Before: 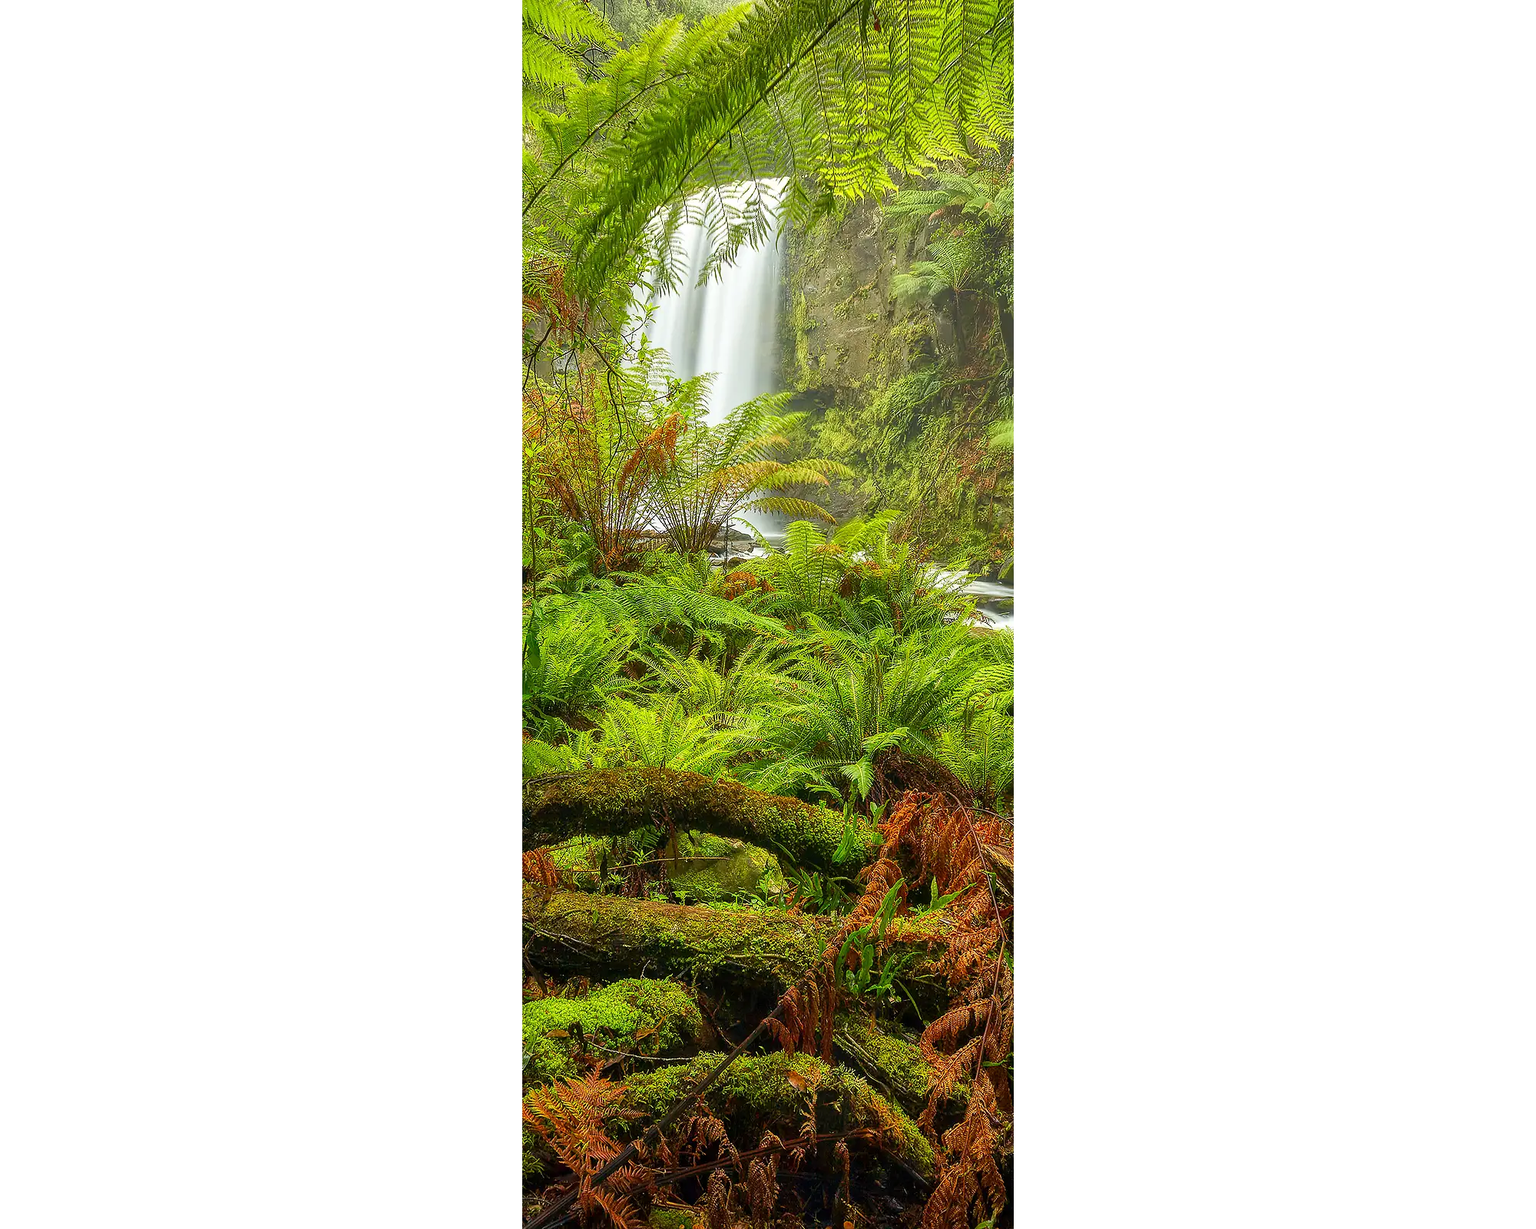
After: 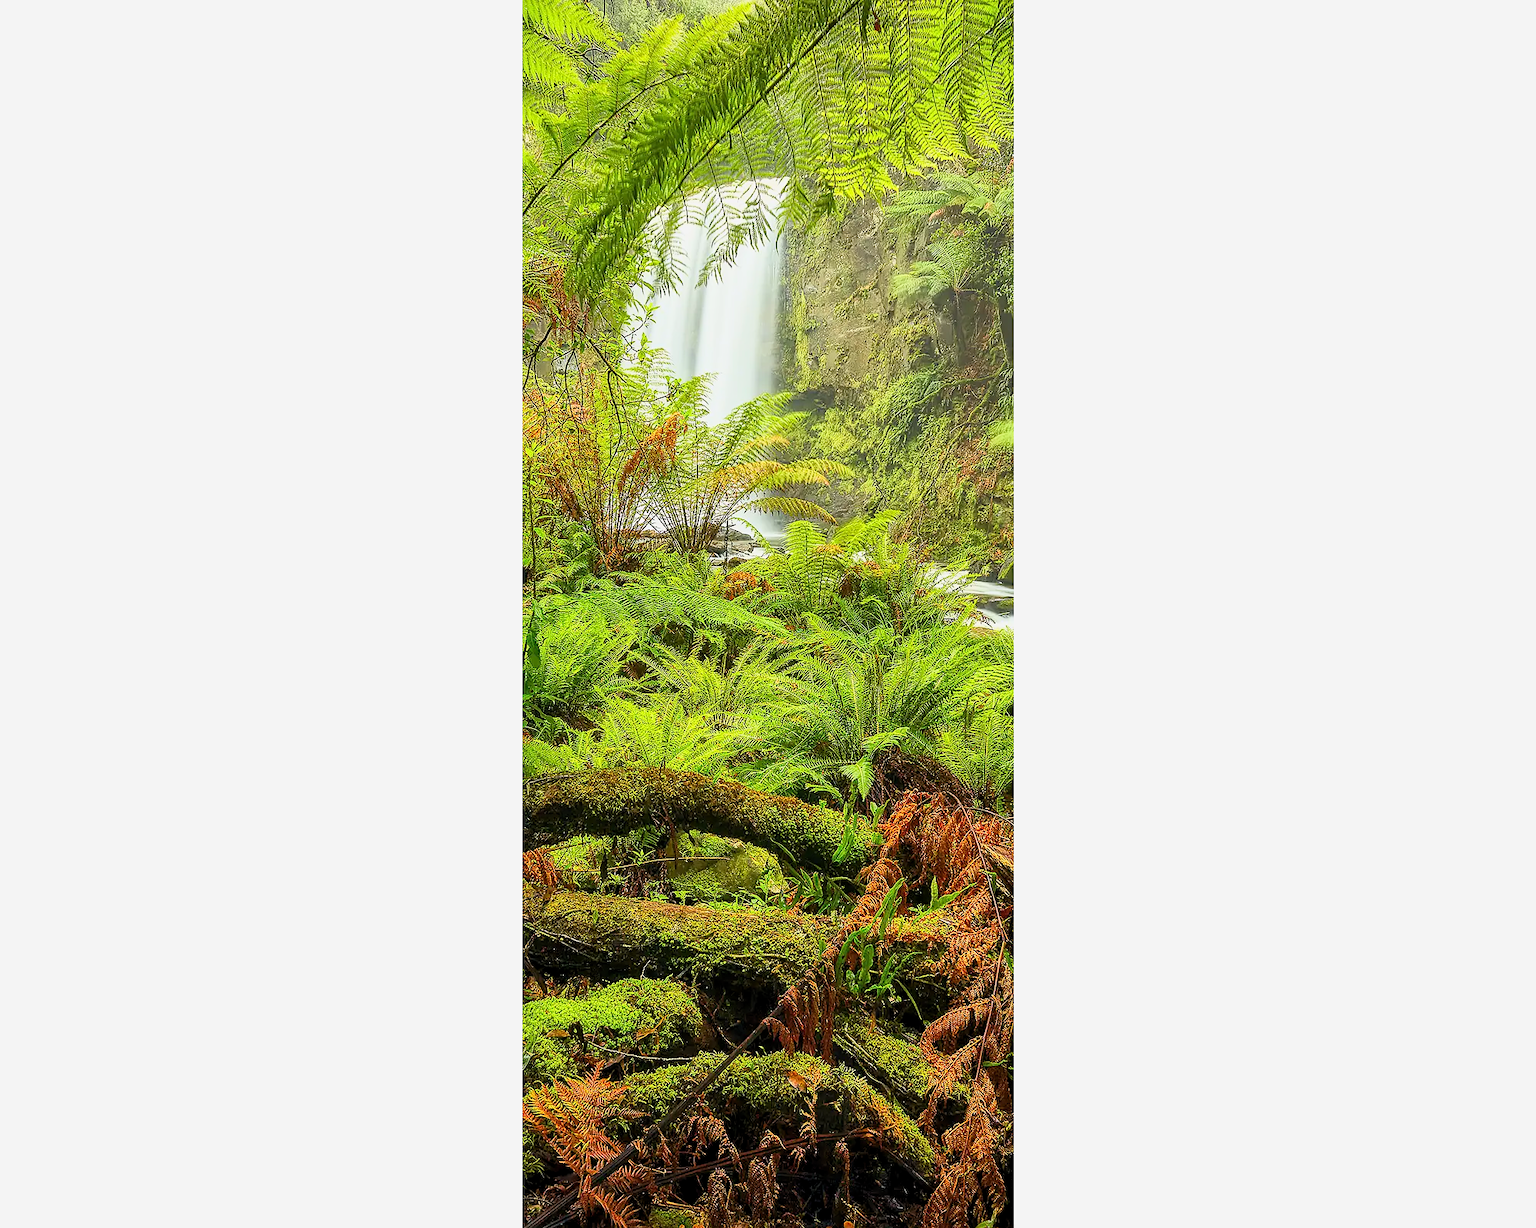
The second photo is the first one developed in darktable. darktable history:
sharpen: amount 0.211
base curve: curves: ch0 [(0, 0) (0.088, 0.125) (0.176, 0.251) (0.354, 0.501) (0.613, 0.749) (1, 0.877)]
levels: levels [0.026, 0.507, 0.987]
